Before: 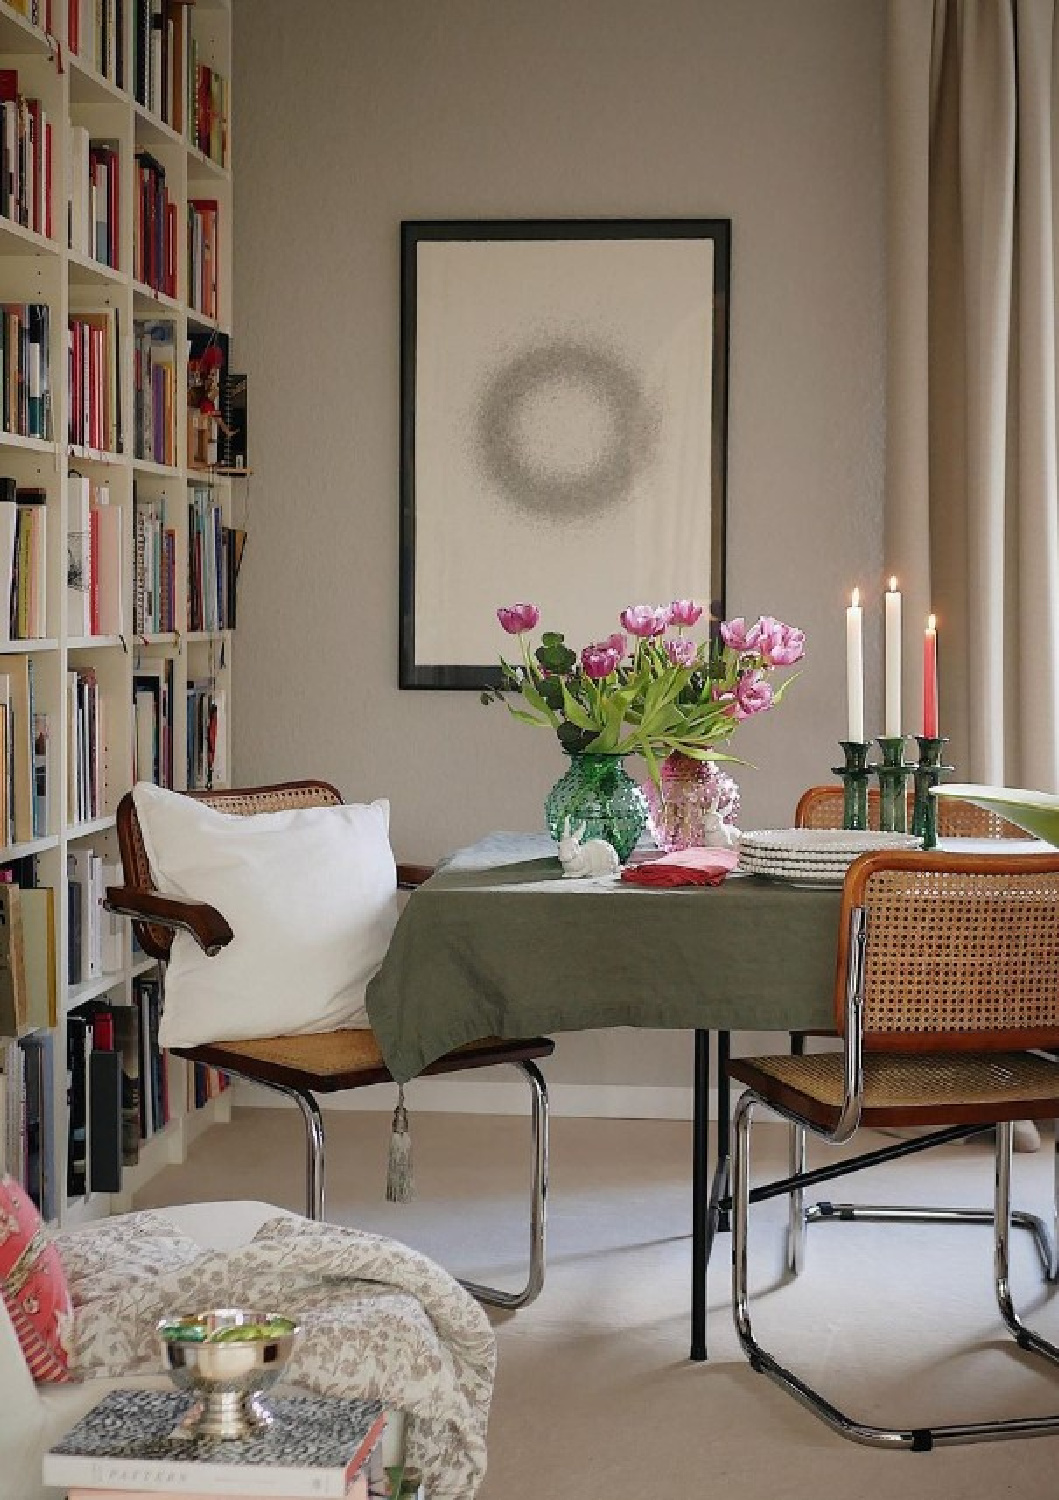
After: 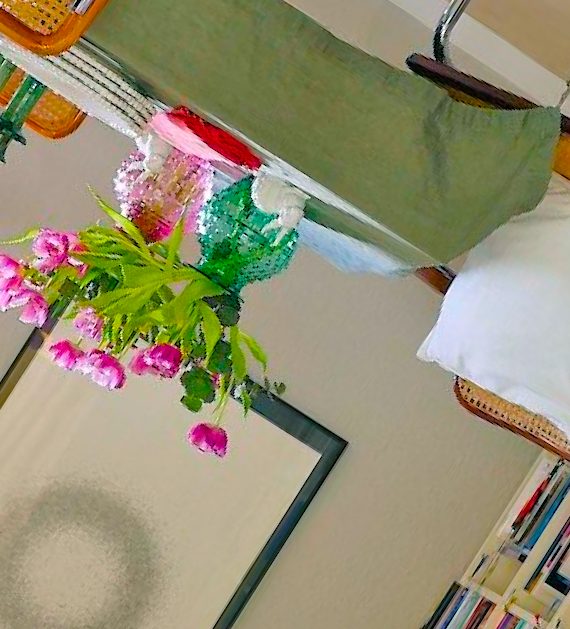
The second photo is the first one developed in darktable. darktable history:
crop and rotate: angle 147.72°, left 9.185%, top 15.634%, right 4.514%, bottom 17.17%
exposure: compensate highlight preservation false
color balance rgb: power › luminance -7.9%, power › chroma 1.08%, power › hue 217.43°, perceptual saturation grading › global saturation 99.611%, perceptual brilliance grading › mid-tones 10.847%, perceptual brilliance grading › shadows 15.815%, global vibrance 20%
tone equalizer: -7 EV 0.152 EV, -6 EV 0.581 EV, -5 EV 1.13 EV, -4 EV 1.34 EV, -3 EV 1.13 EV, -2 EV 0.6 EV, -1 EV 0.158 EV
